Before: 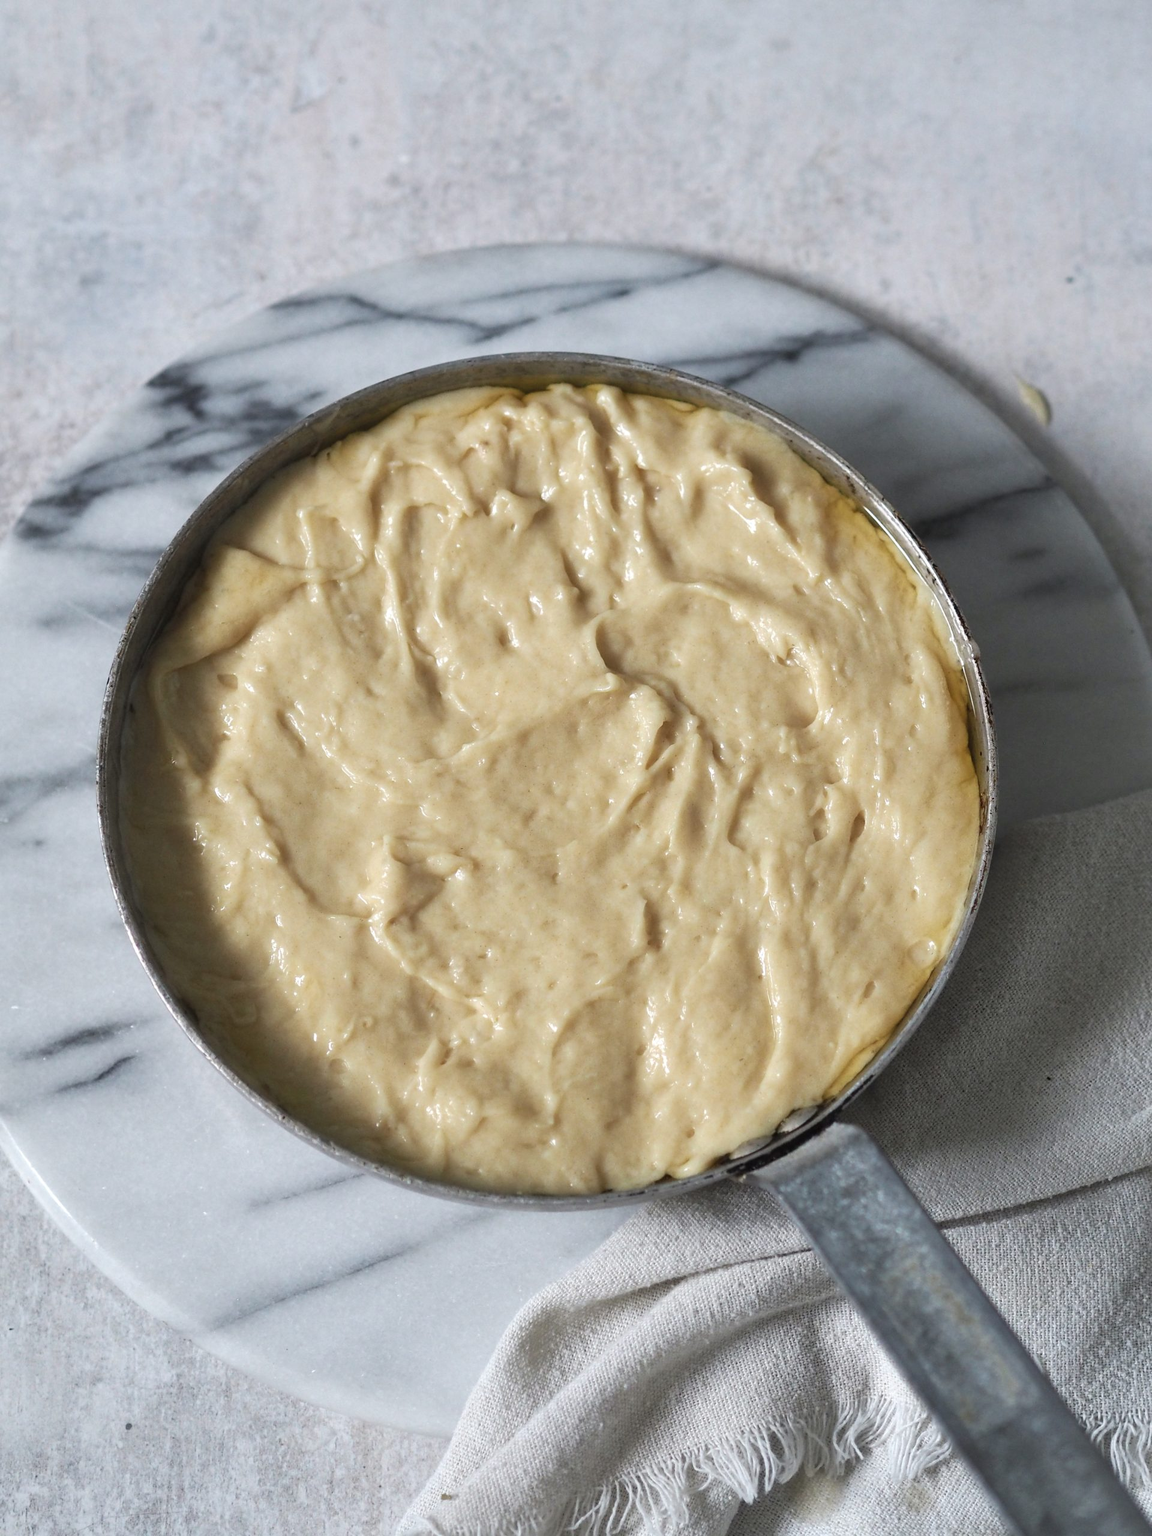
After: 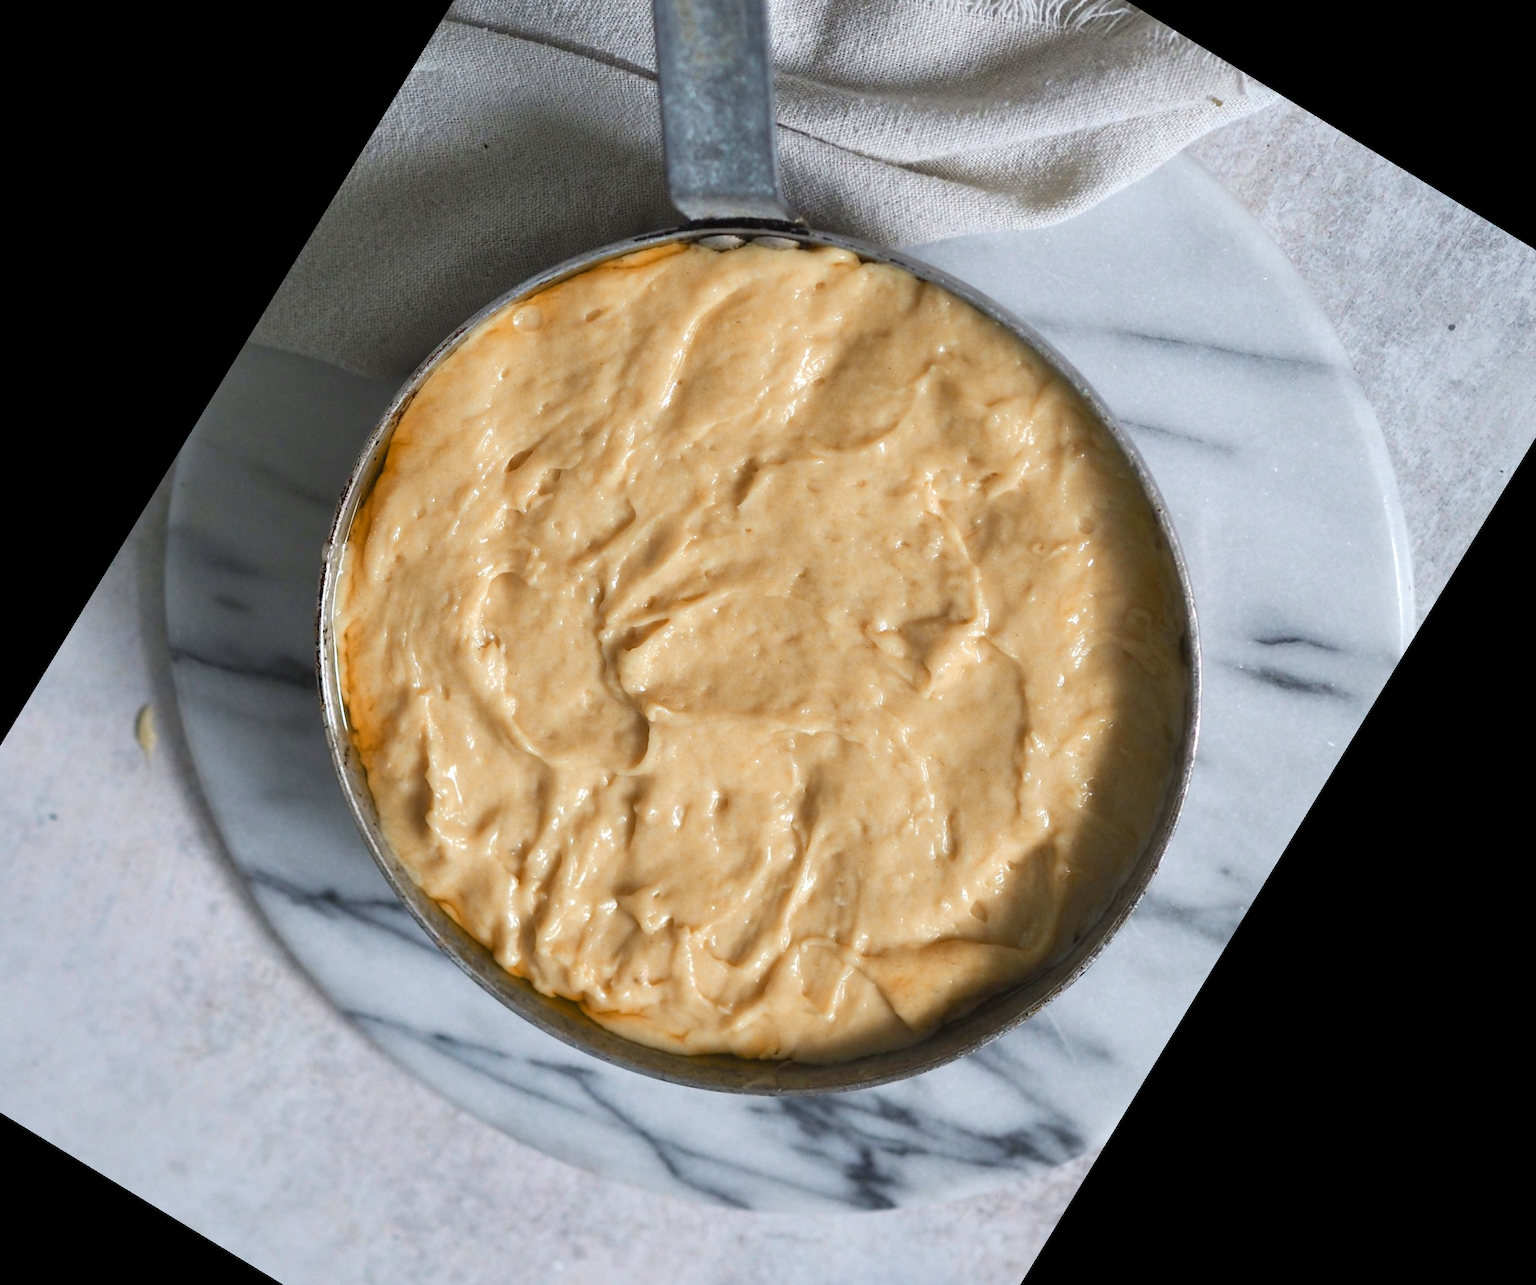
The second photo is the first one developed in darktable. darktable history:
crop and rotate: angle 148.68°, left 9.111%, top 15.603%, right 4.588%, bottom 17.041%
color balance rgb: perceptual saturation grading › global saturation 30%, global vibrance 20%
color zones: curves: ch2 [(0, 0.5) (0.143, 0.5) (0.286, 0.416) (0.429, 0.5) (0.571, 0.5) (0.714, 0.5) (0.857, 0.5) (1, 0.5)]
